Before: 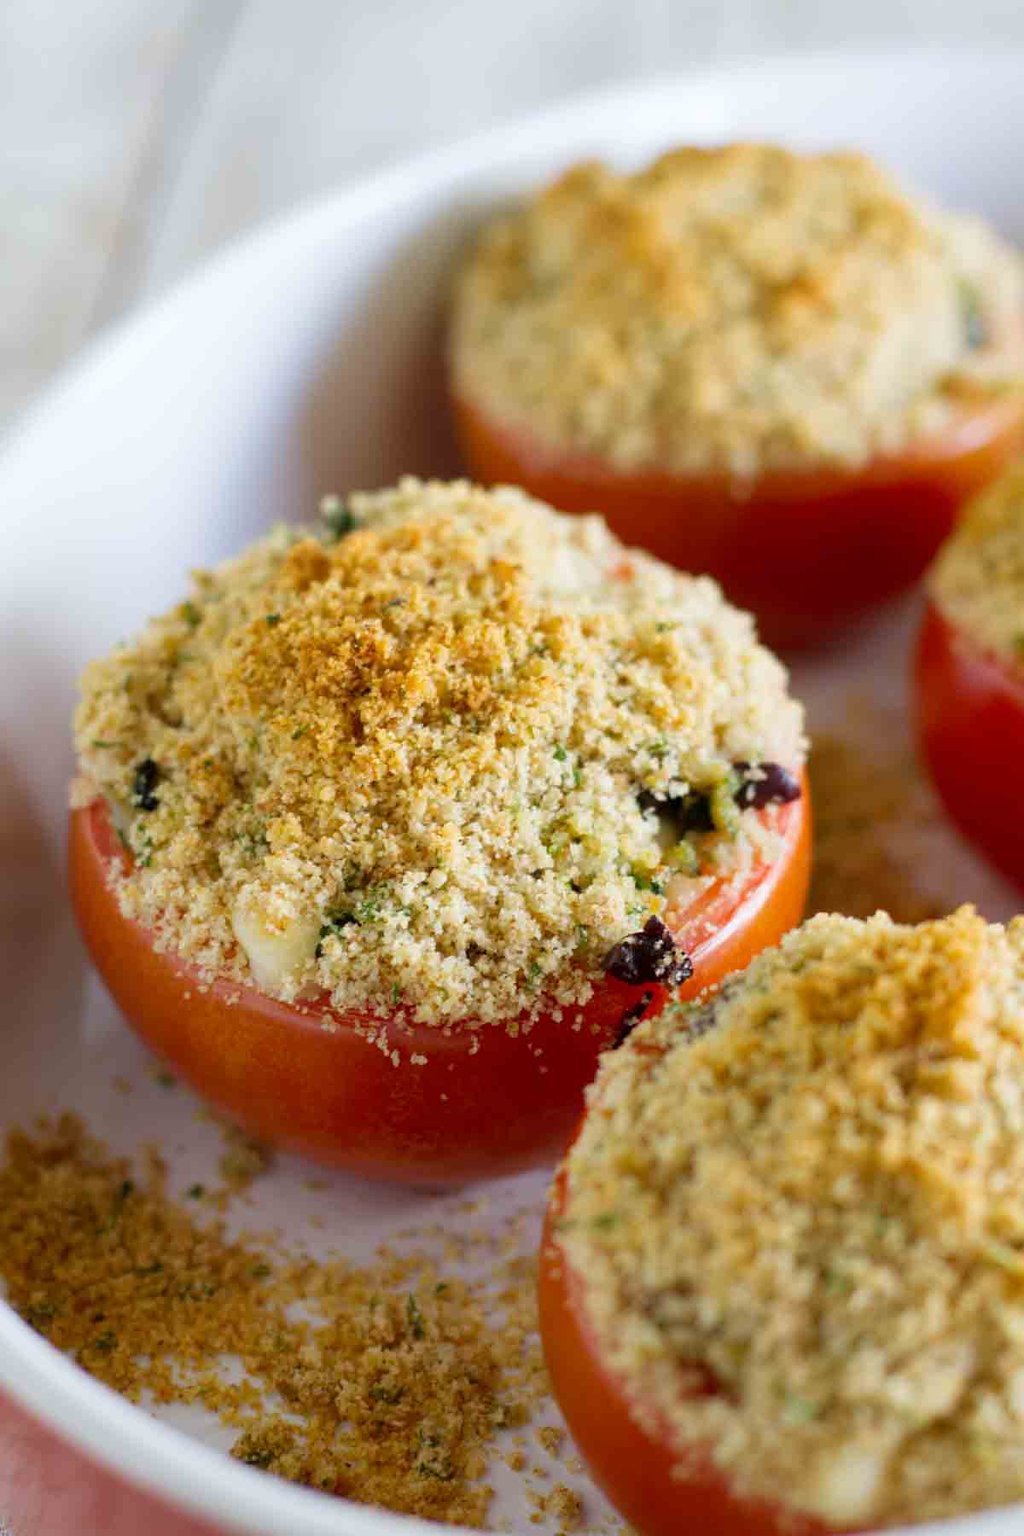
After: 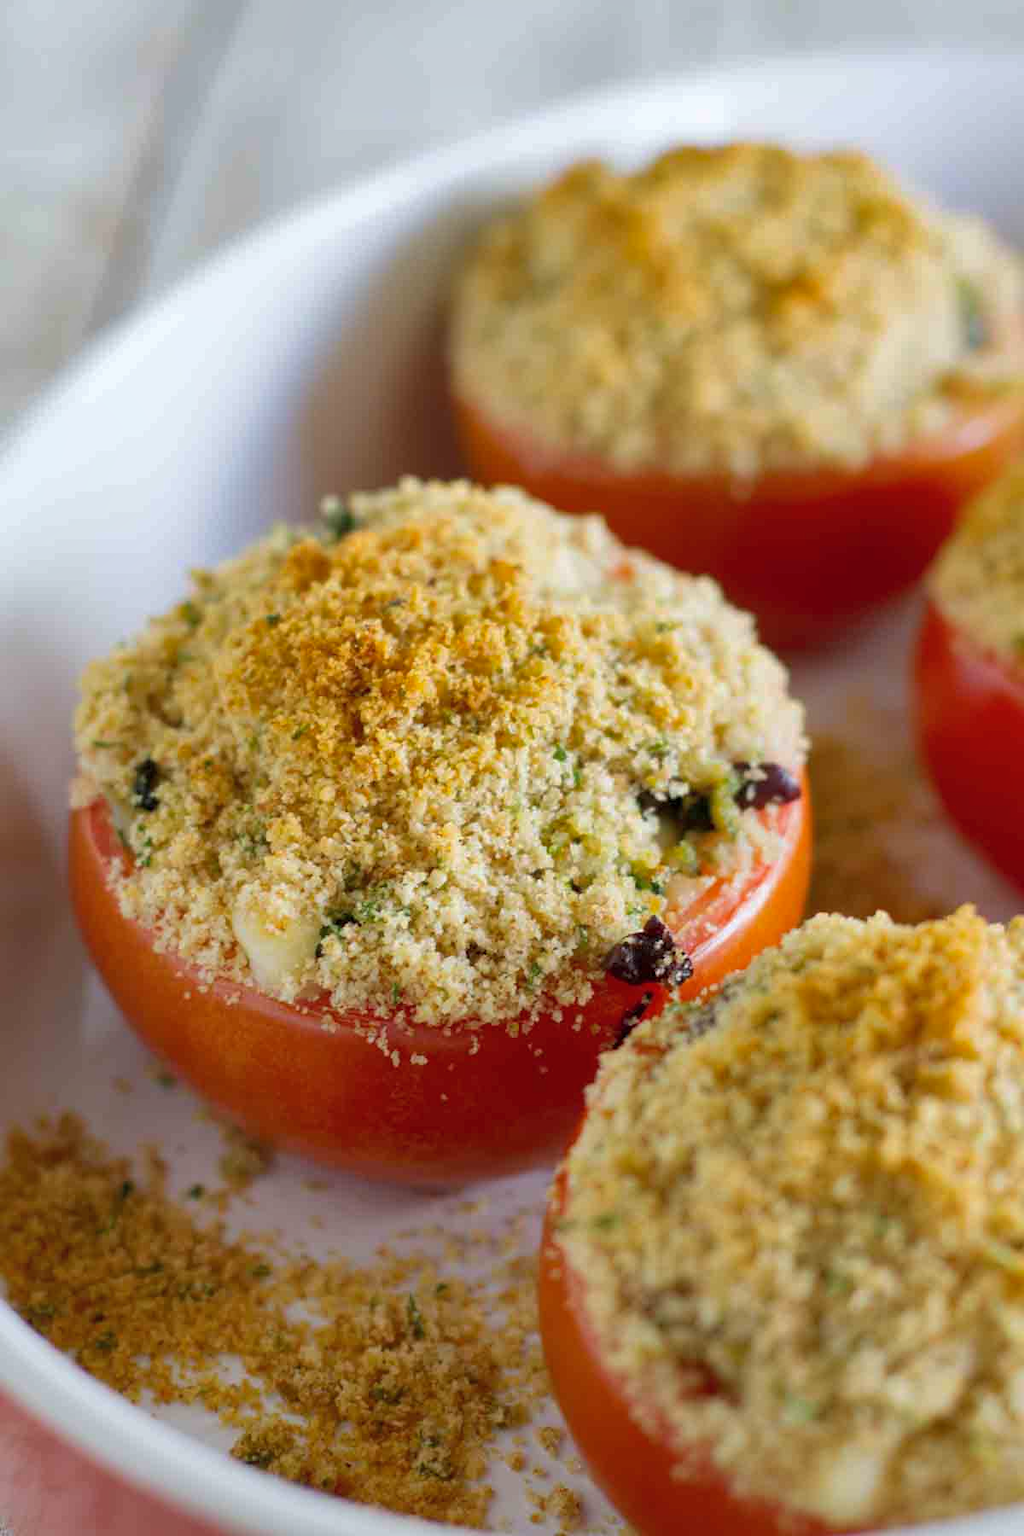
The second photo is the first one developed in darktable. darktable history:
shadows and highlights: highlights color adjustment 89.68%
